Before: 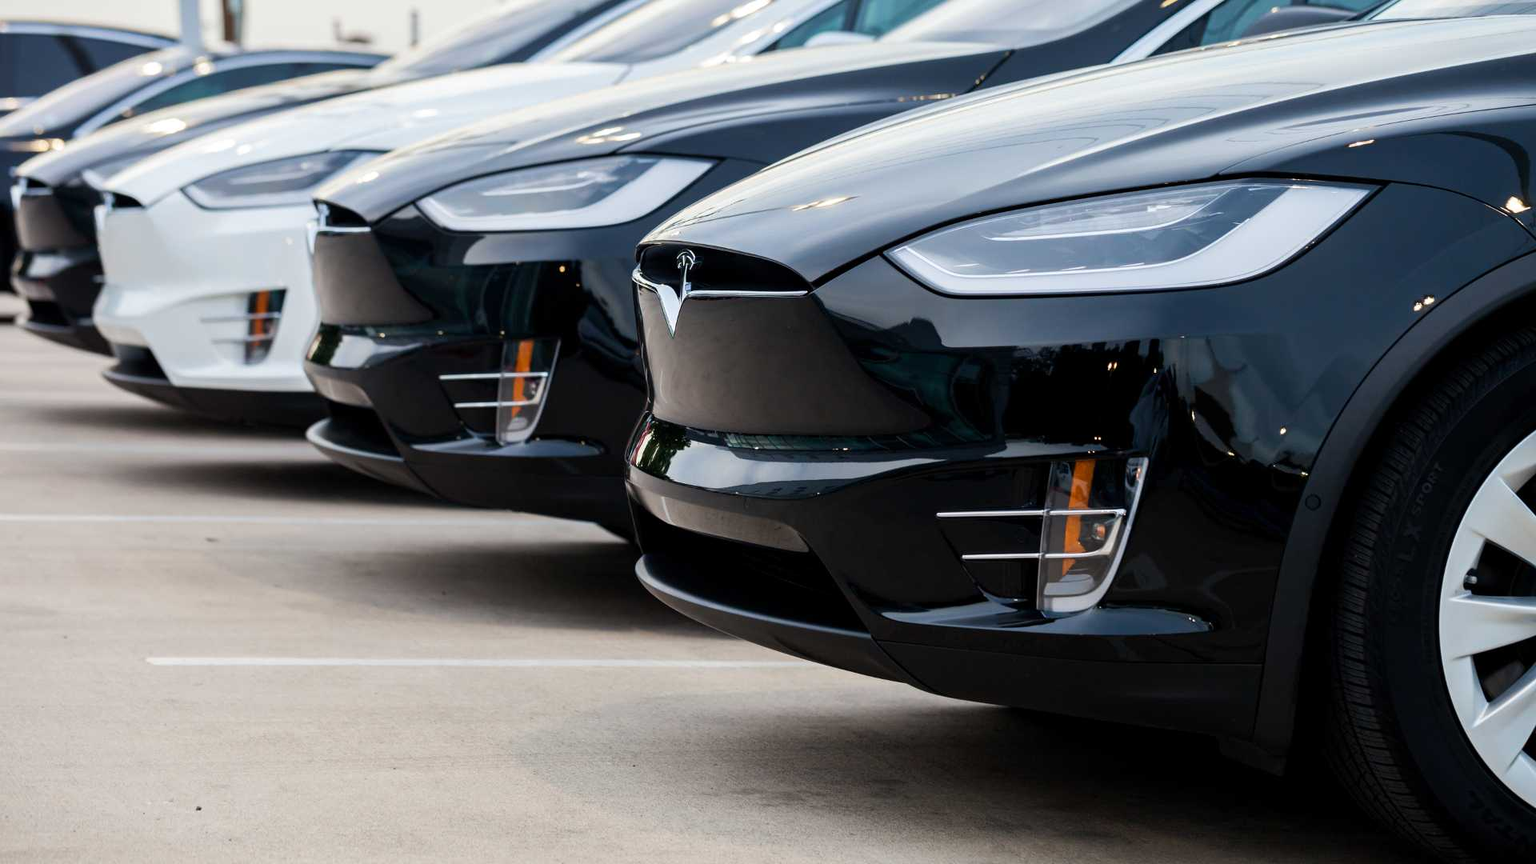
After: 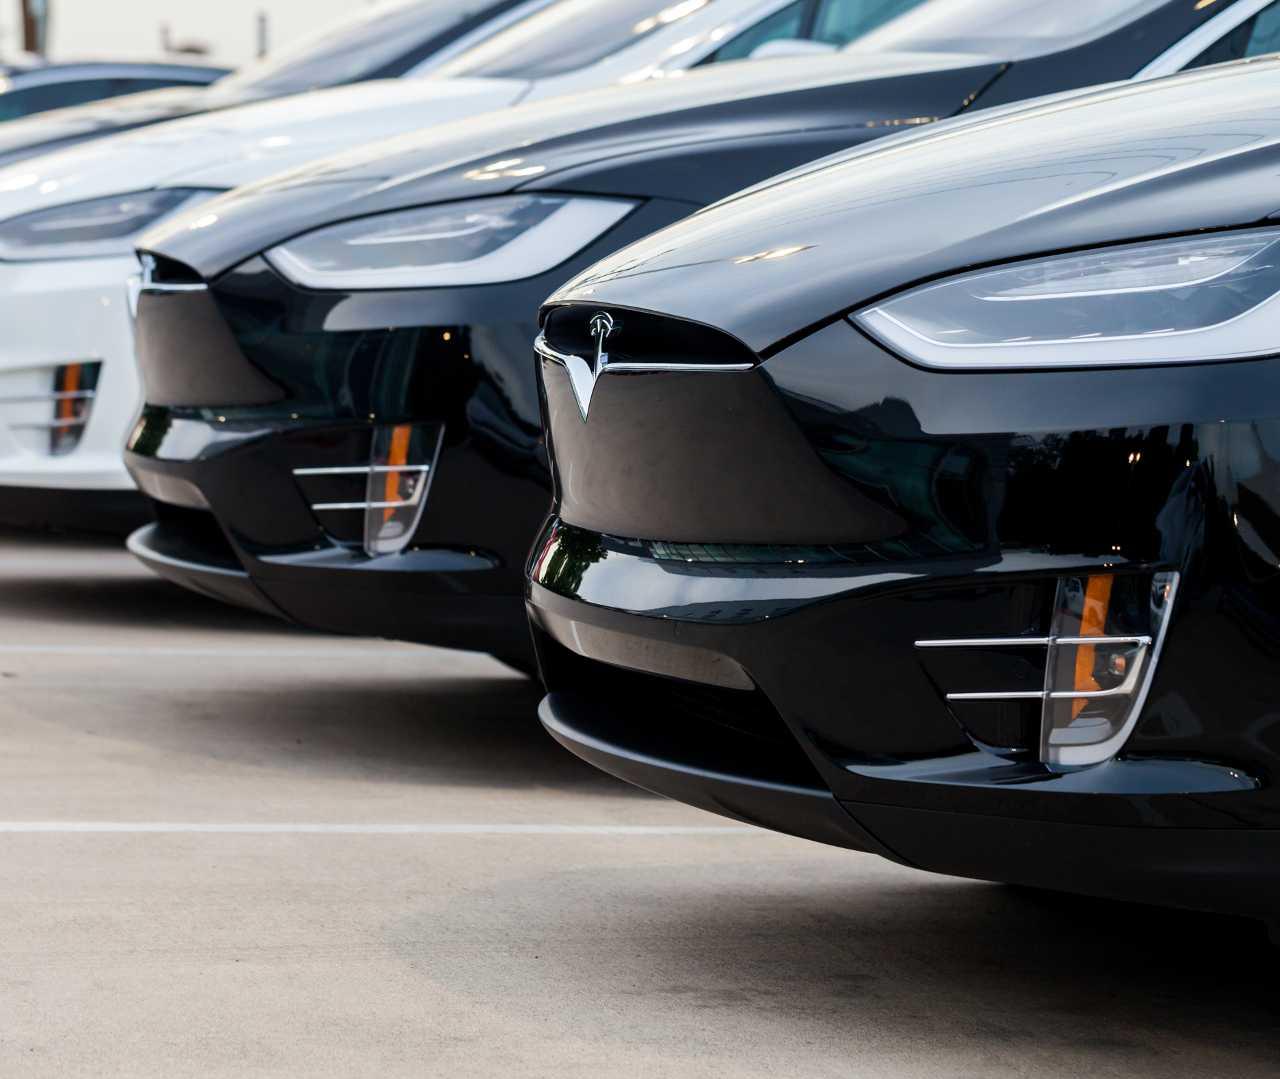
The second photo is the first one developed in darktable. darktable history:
crop and rotate: left 13.355%, right 19.961%
